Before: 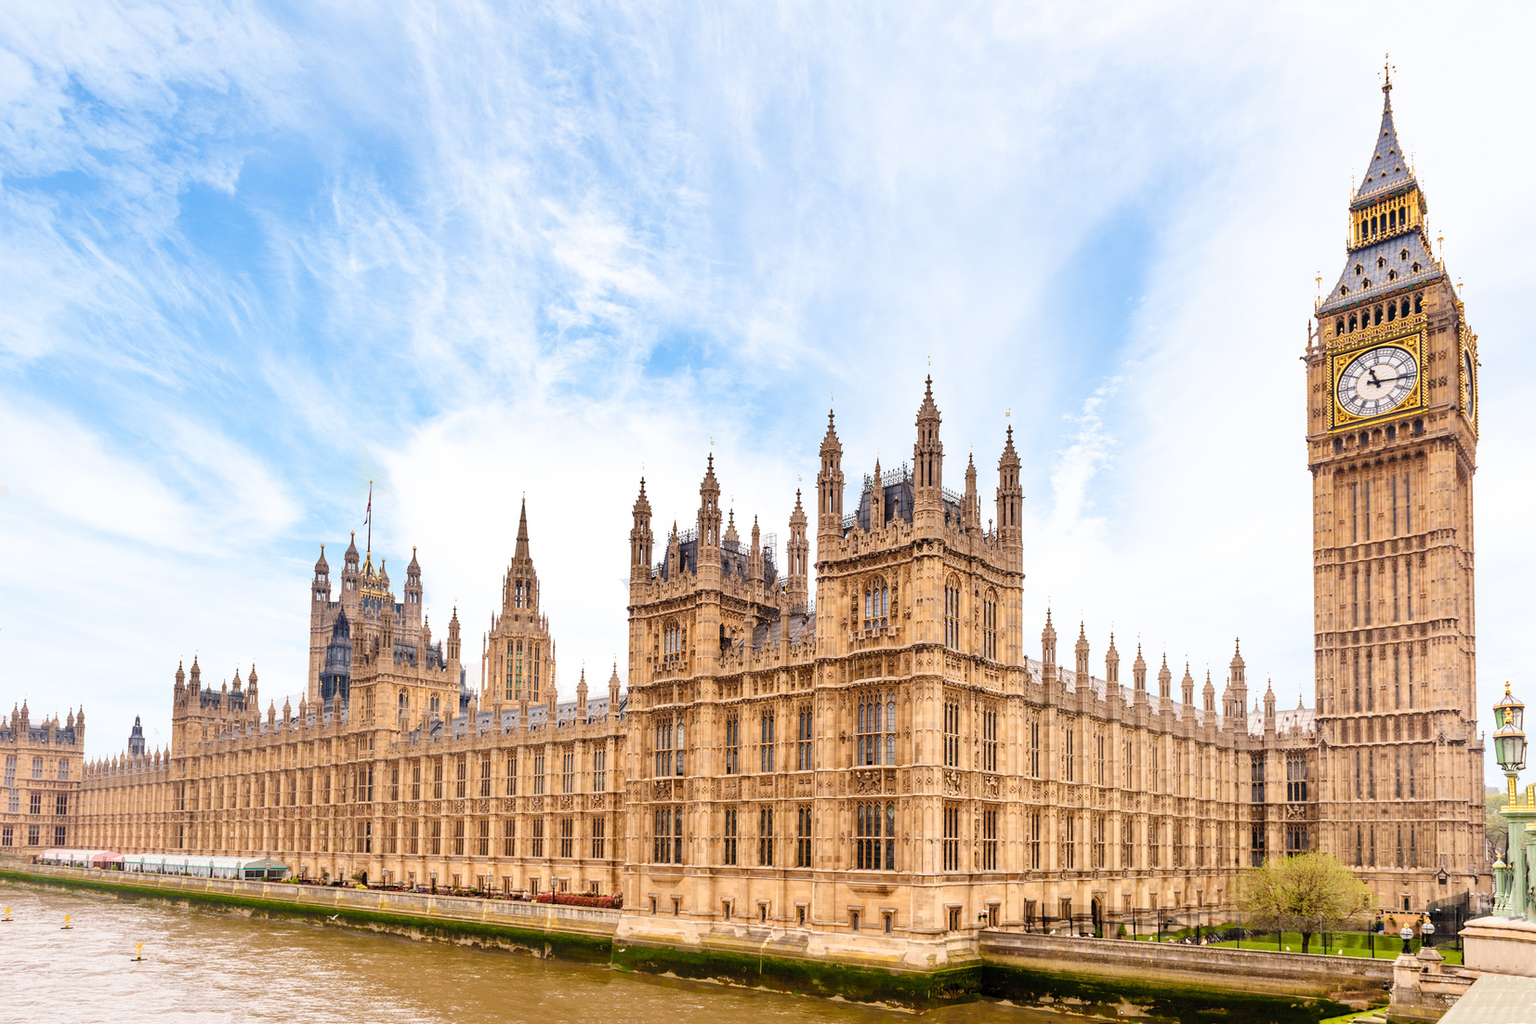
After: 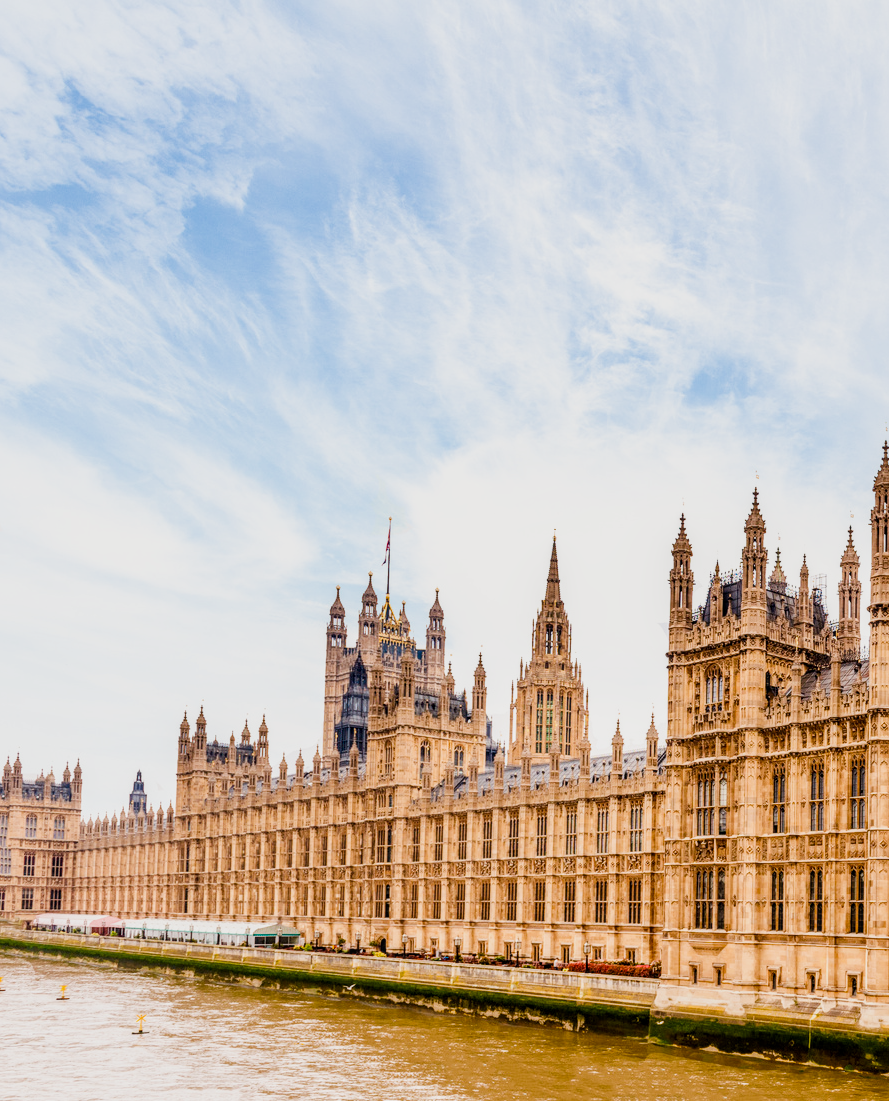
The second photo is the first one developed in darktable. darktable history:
local contrast: on, module defaults
crop: left 0.587%, right 45.588%, bottom 0.086%
sigmoid: contrast 1.7
white balance: red 1.009, blue 0.985
